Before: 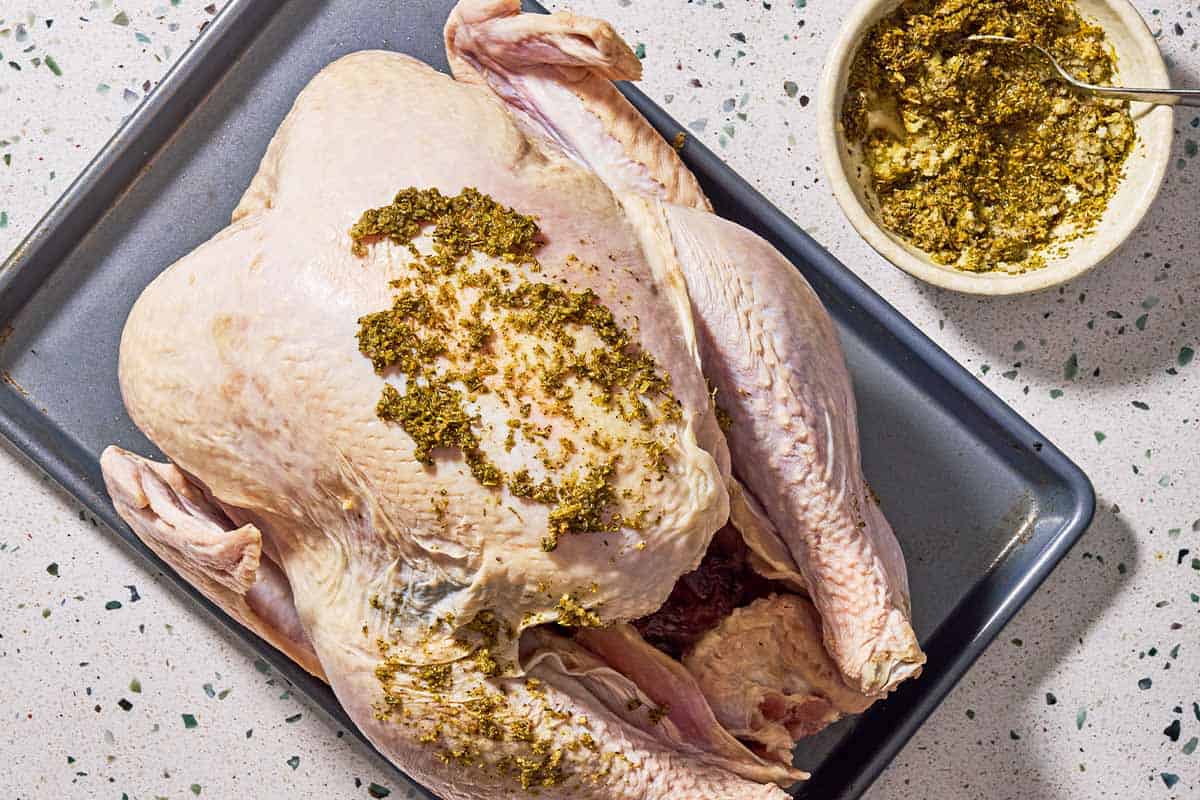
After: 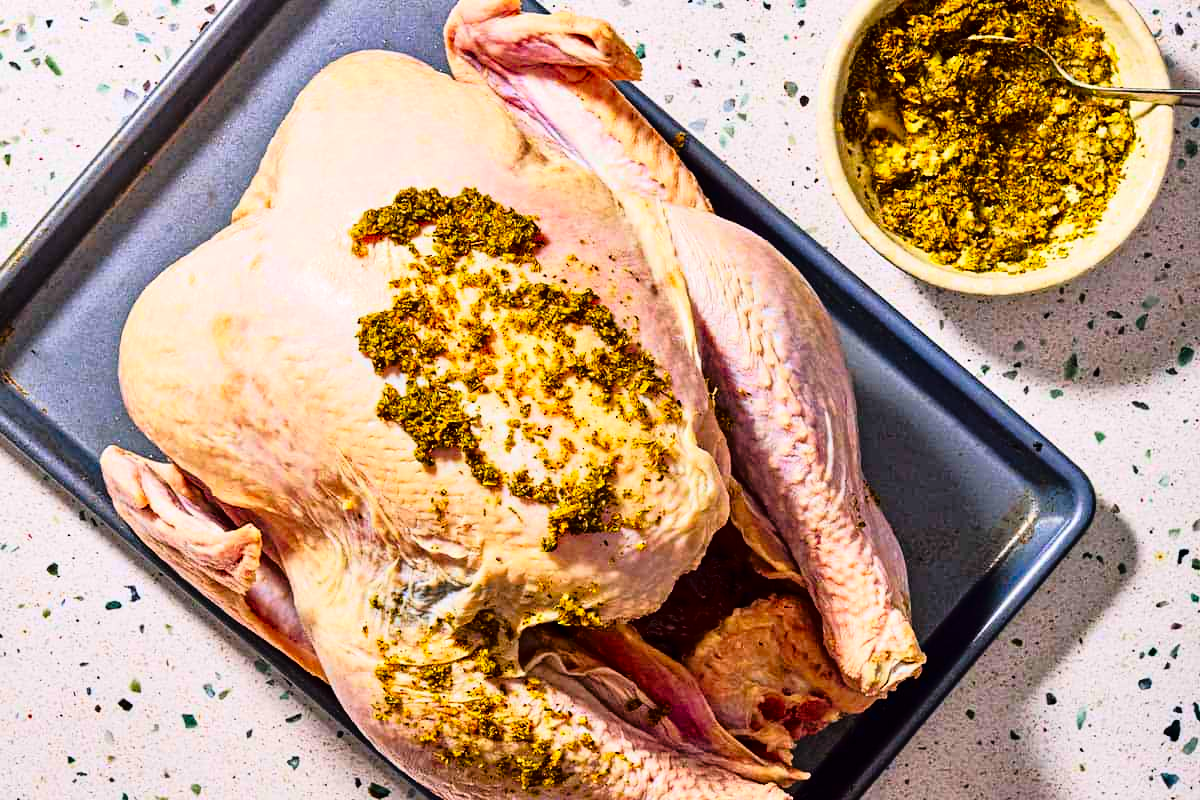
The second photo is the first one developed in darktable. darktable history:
tone curve: curves: ch0 [(0, 0) (0.126, 0.061) (0.362, 0.382) (0.498, 0.498) (0.706, 0.712) (1, 1)]; ch1 [(0, 0) (0.5, 0.497) (0.55, 0.578) (1, 1)]; ch2 [(0, 0) (0.44, 0.424) (0.489, 0.486) (0.537, 0.538) (1, 1)], color space Lab, linked channels, preserve colors none
contrast brightness saturation: contrast 0.256, brightness 0.023, saturation 0.887
